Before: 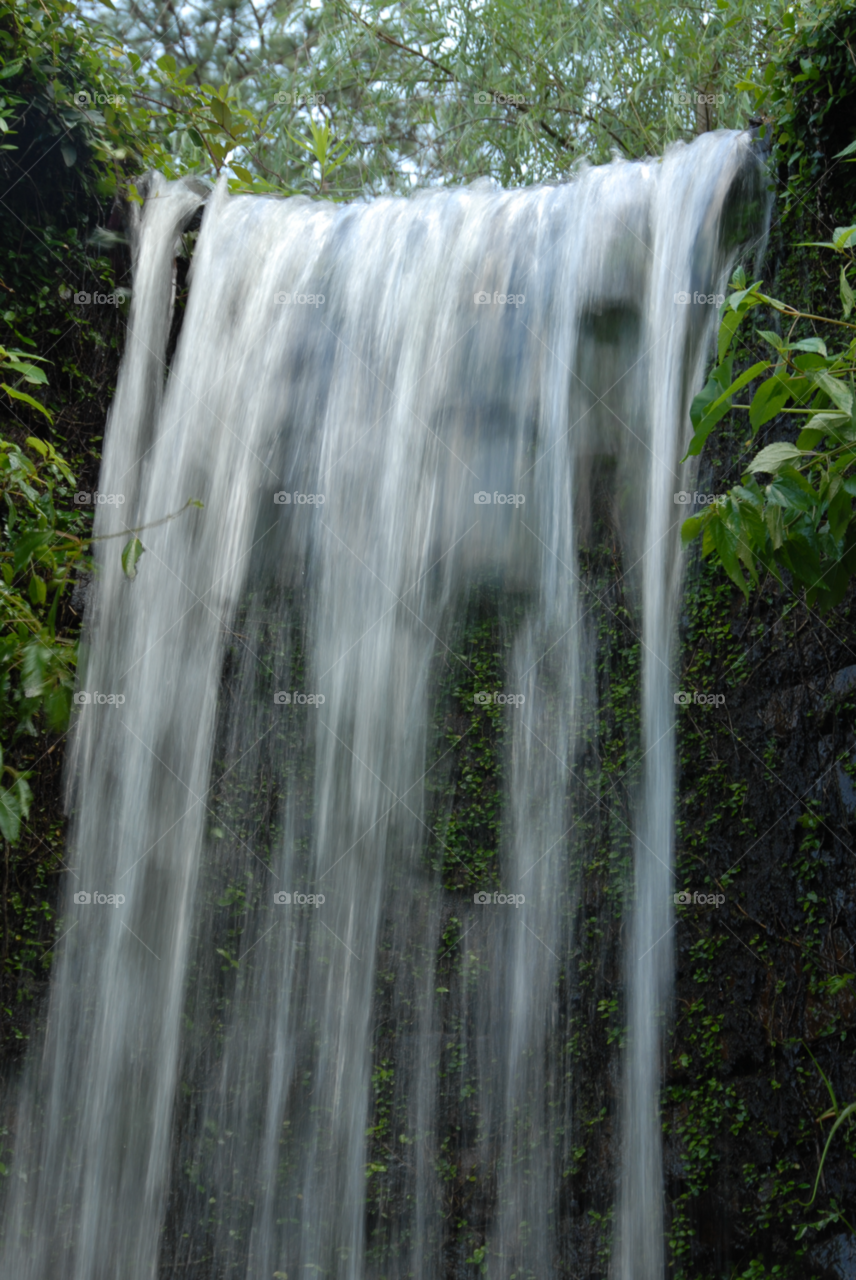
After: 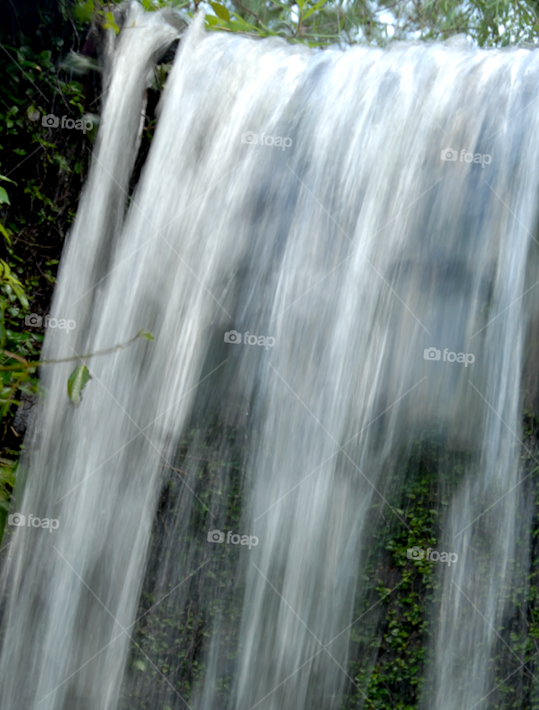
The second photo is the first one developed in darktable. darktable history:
exposure: black level correction 0.007, exposure 0.158 EV, compensate highlight preservation false
crop and rotate: angle -4.84°, left 2.086%, top 6.997%, right 27.189%, bottom 30.688%
